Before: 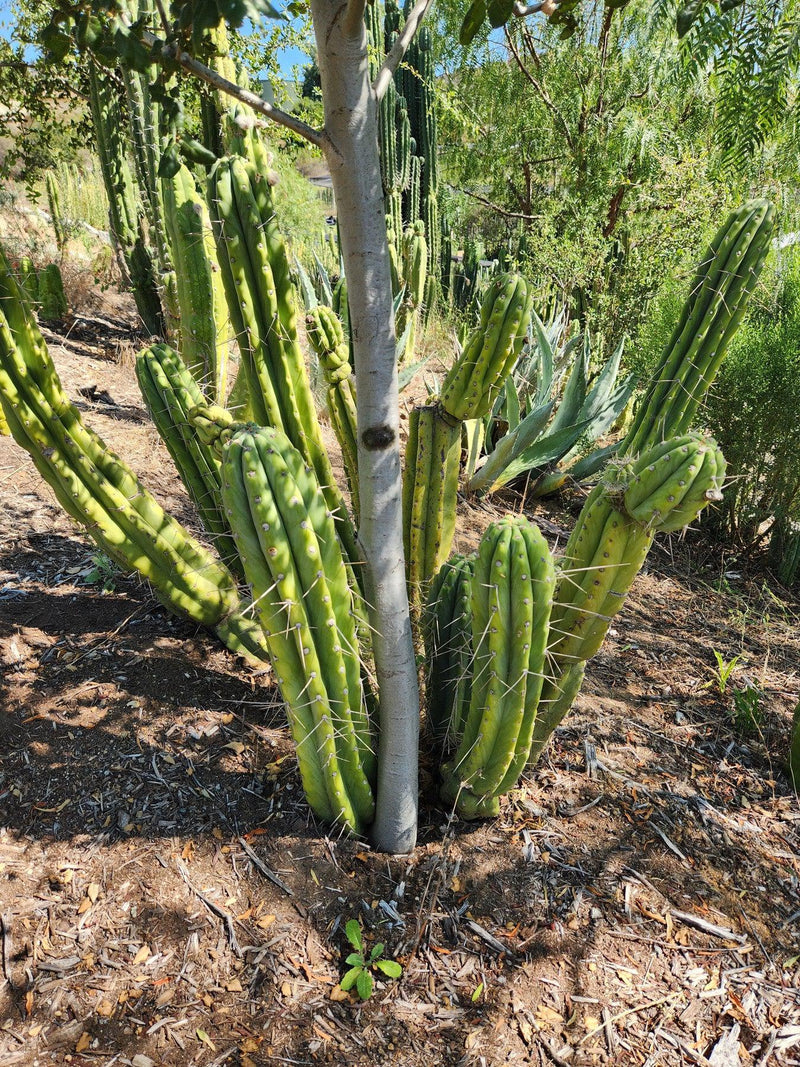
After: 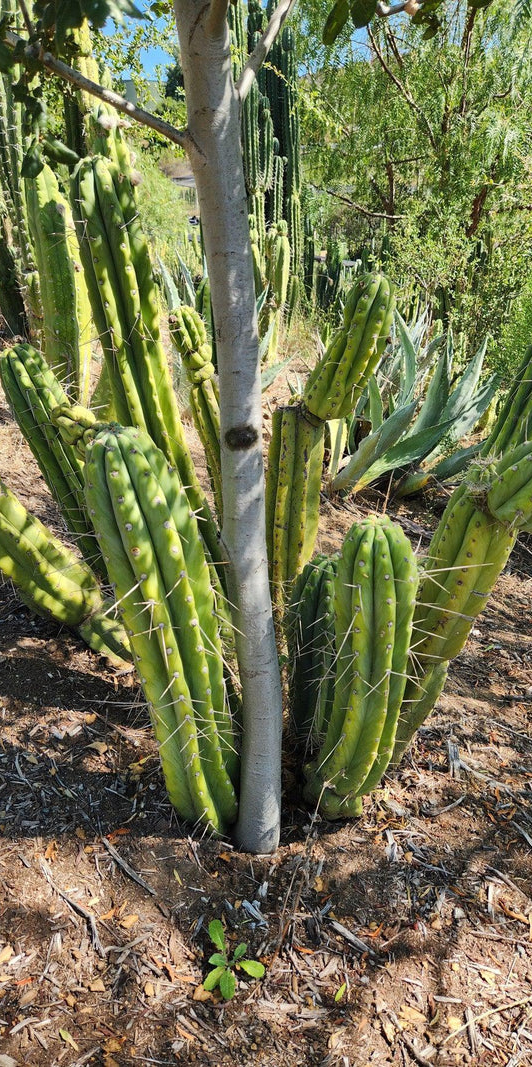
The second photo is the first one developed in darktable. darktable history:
crop: left 17.142%, right 16.319%
